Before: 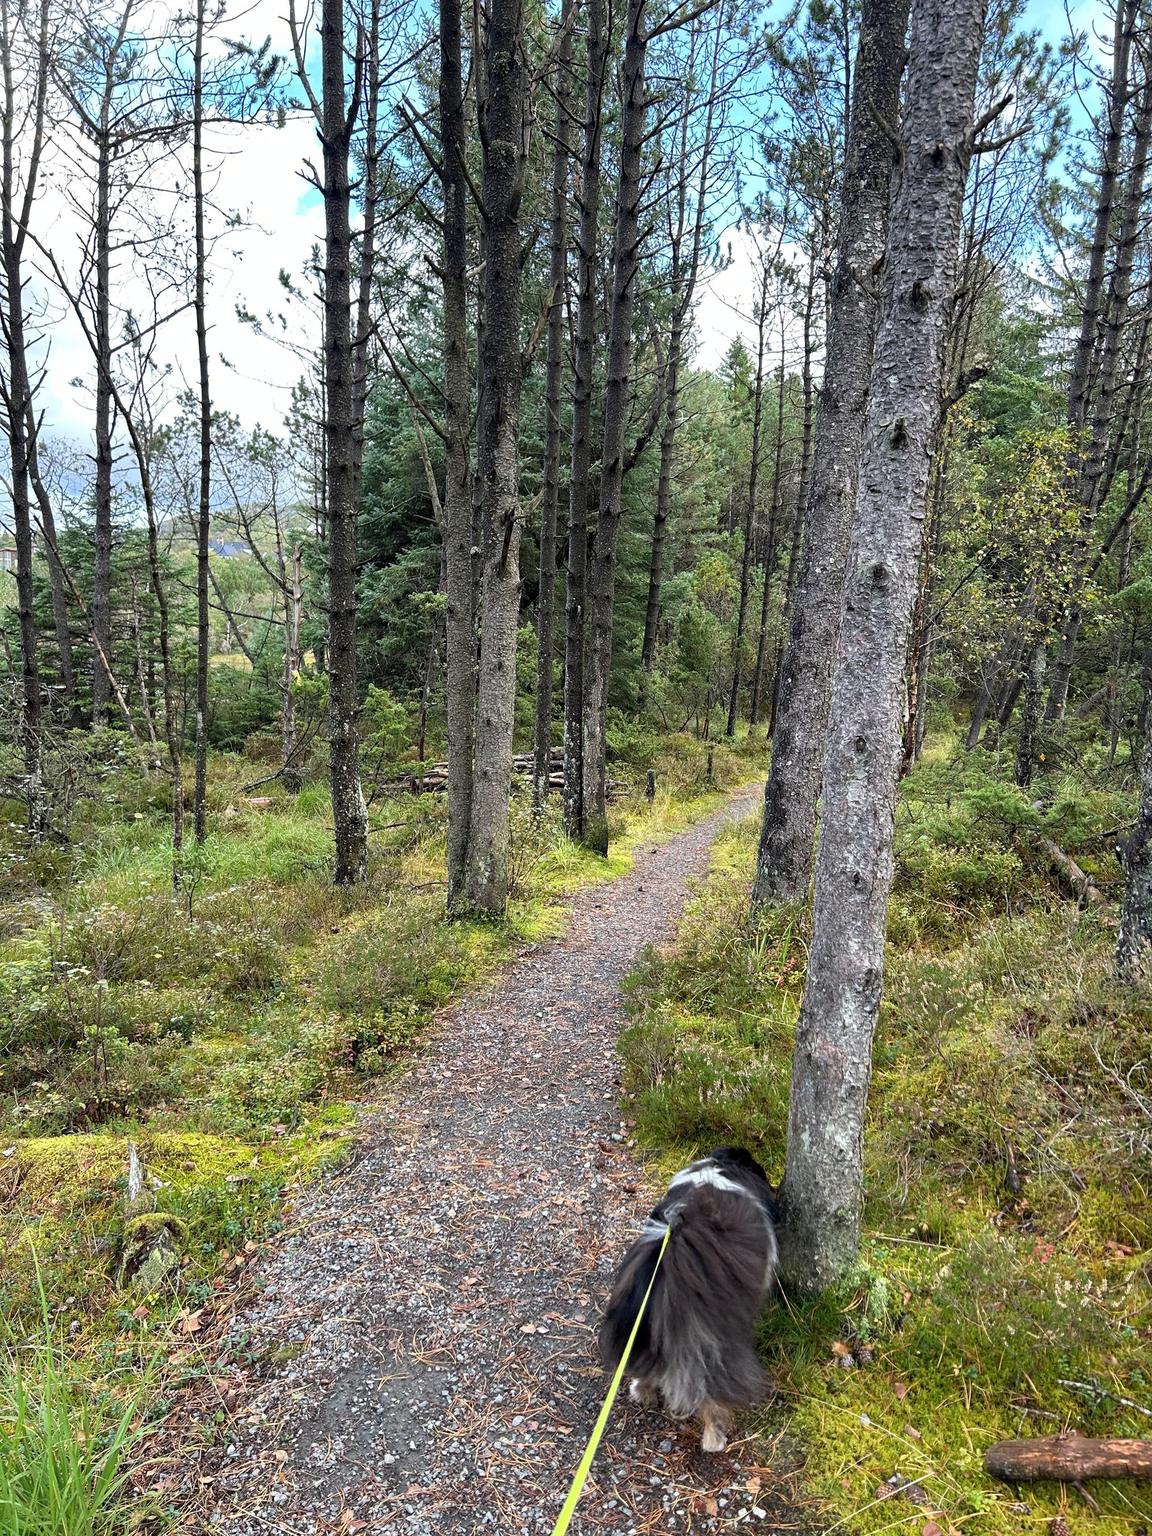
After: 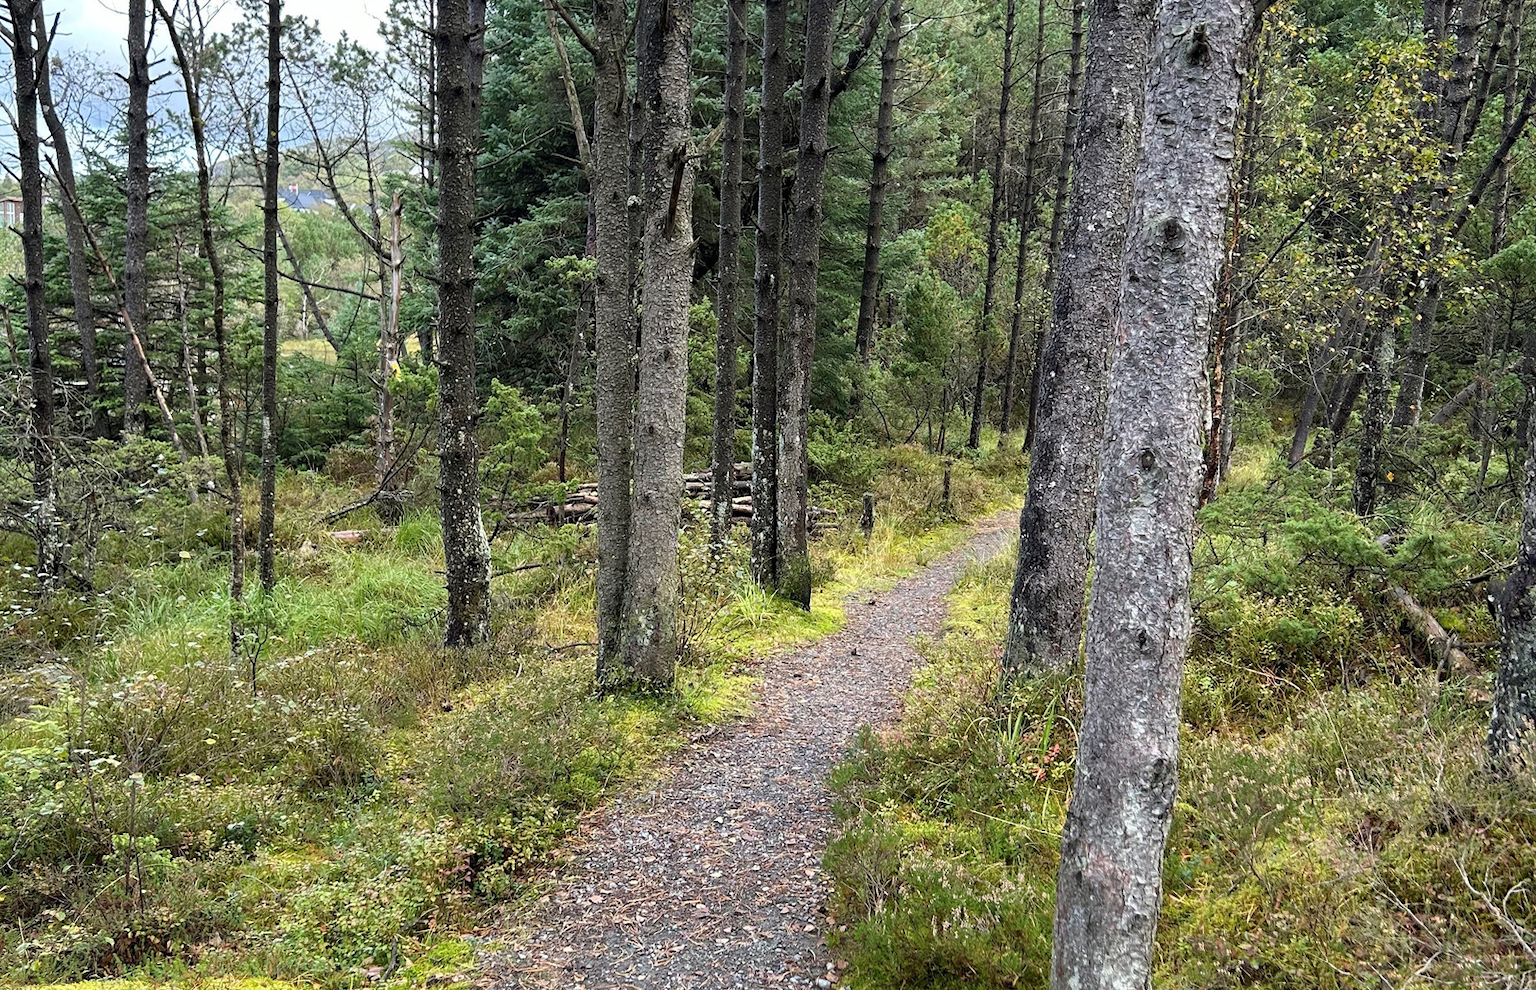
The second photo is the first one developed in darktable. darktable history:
crop and rotate: top 26.056%, bottom 25.543%
white balance: emerald 1
